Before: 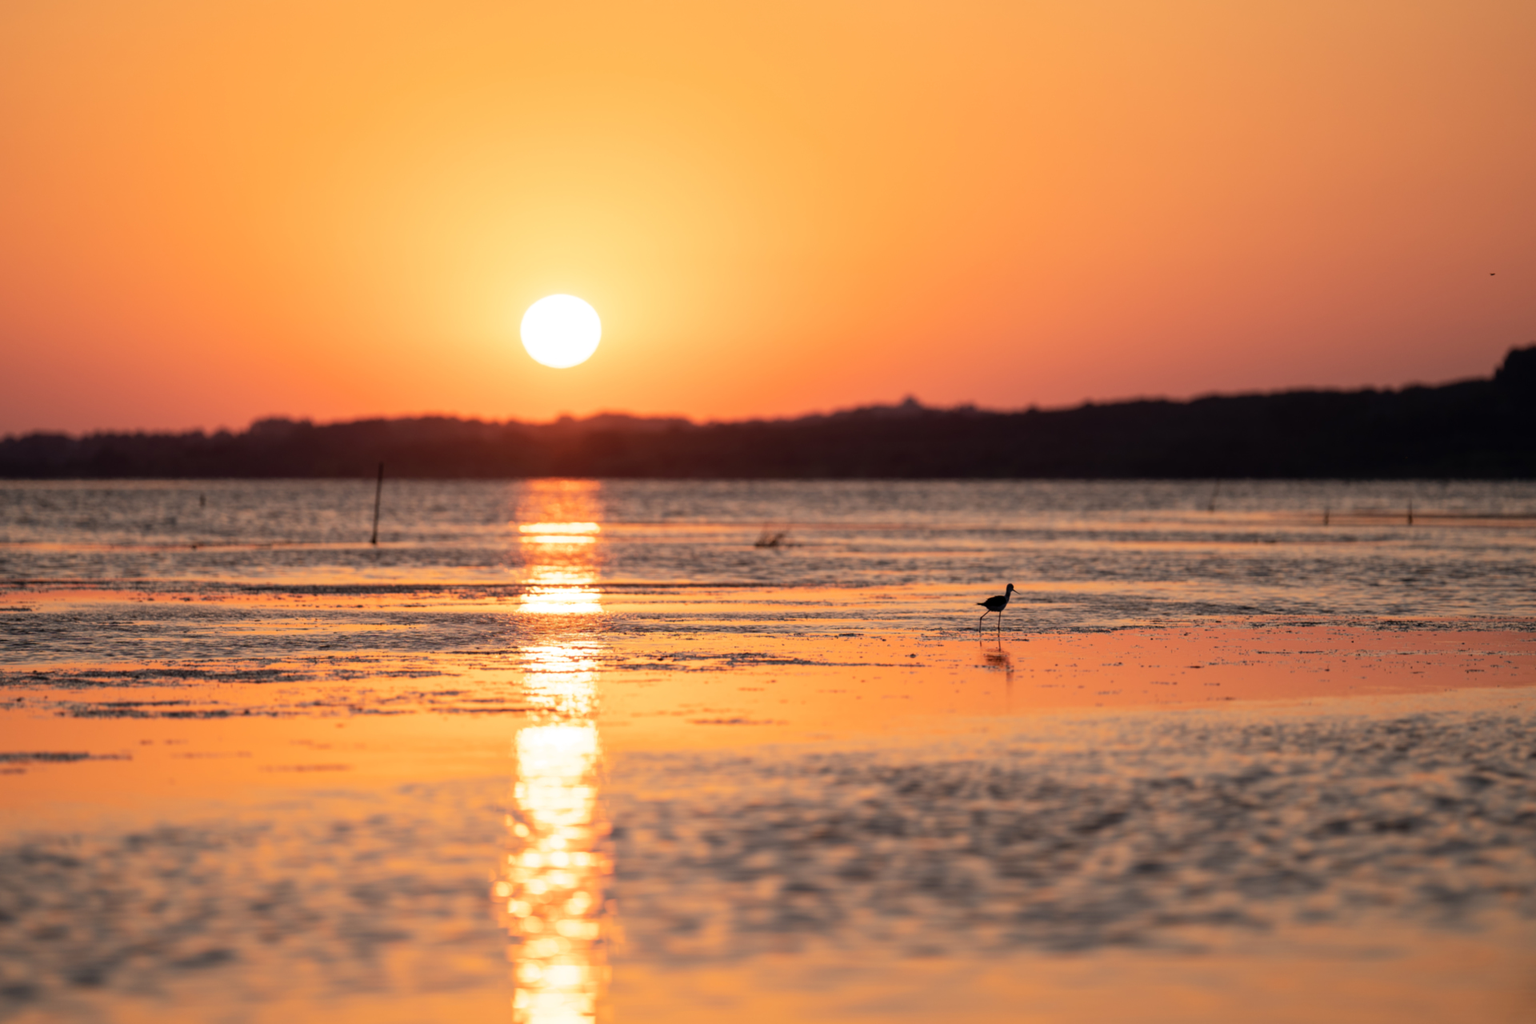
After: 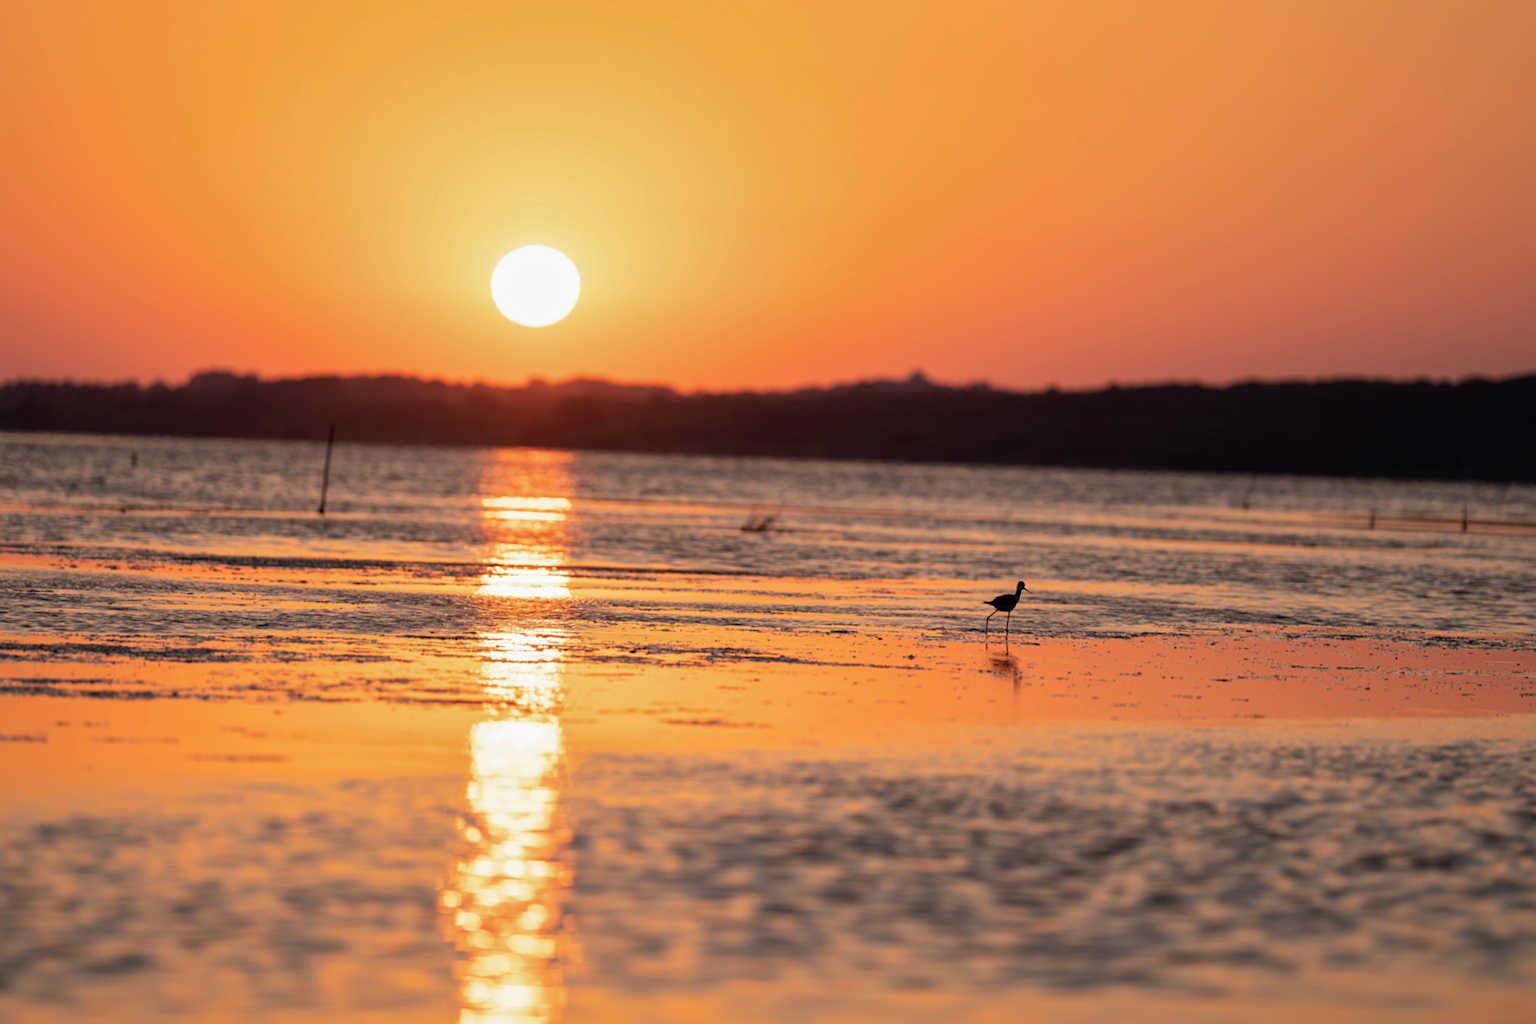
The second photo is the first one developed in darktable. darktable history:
crop and rotate: angle -1.96°, left 3.097%, top 4.154%, right 1.586%, bottom 0.529%
sharpen: radius 1.272, amount 0.305, threshold 0
shadows and highlights: shadows -20, white point adjustment -2, highlights -35
local contrast: mode bilateral grid, contrast 10, coarseness 25, detail 110%, midtone range 0.2
